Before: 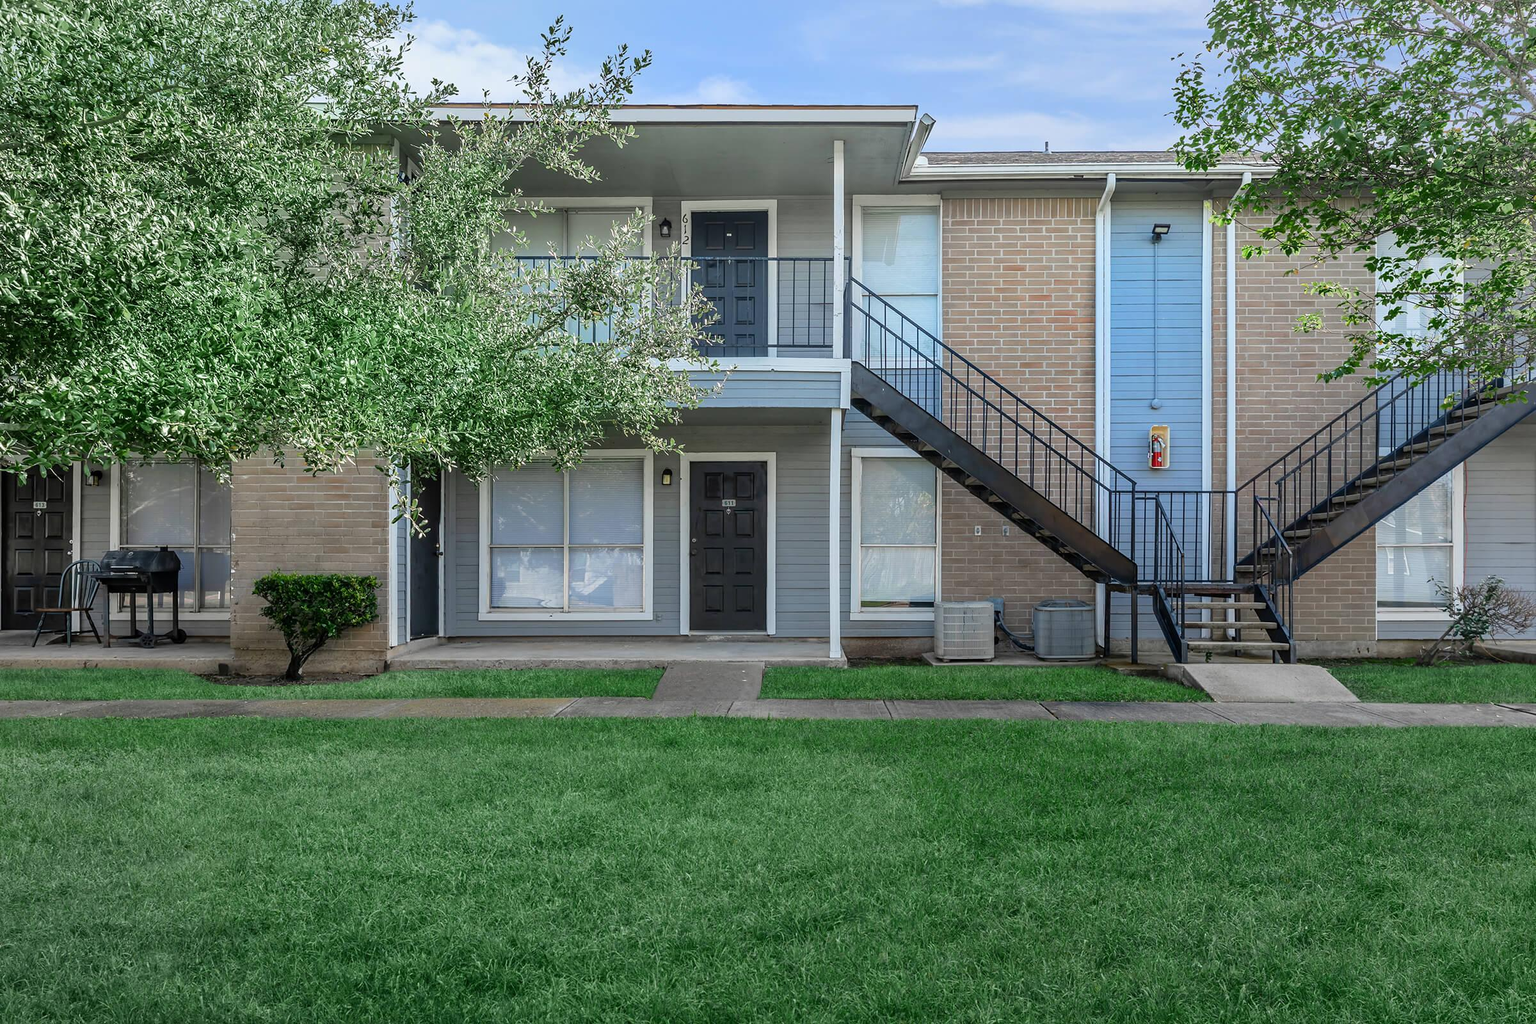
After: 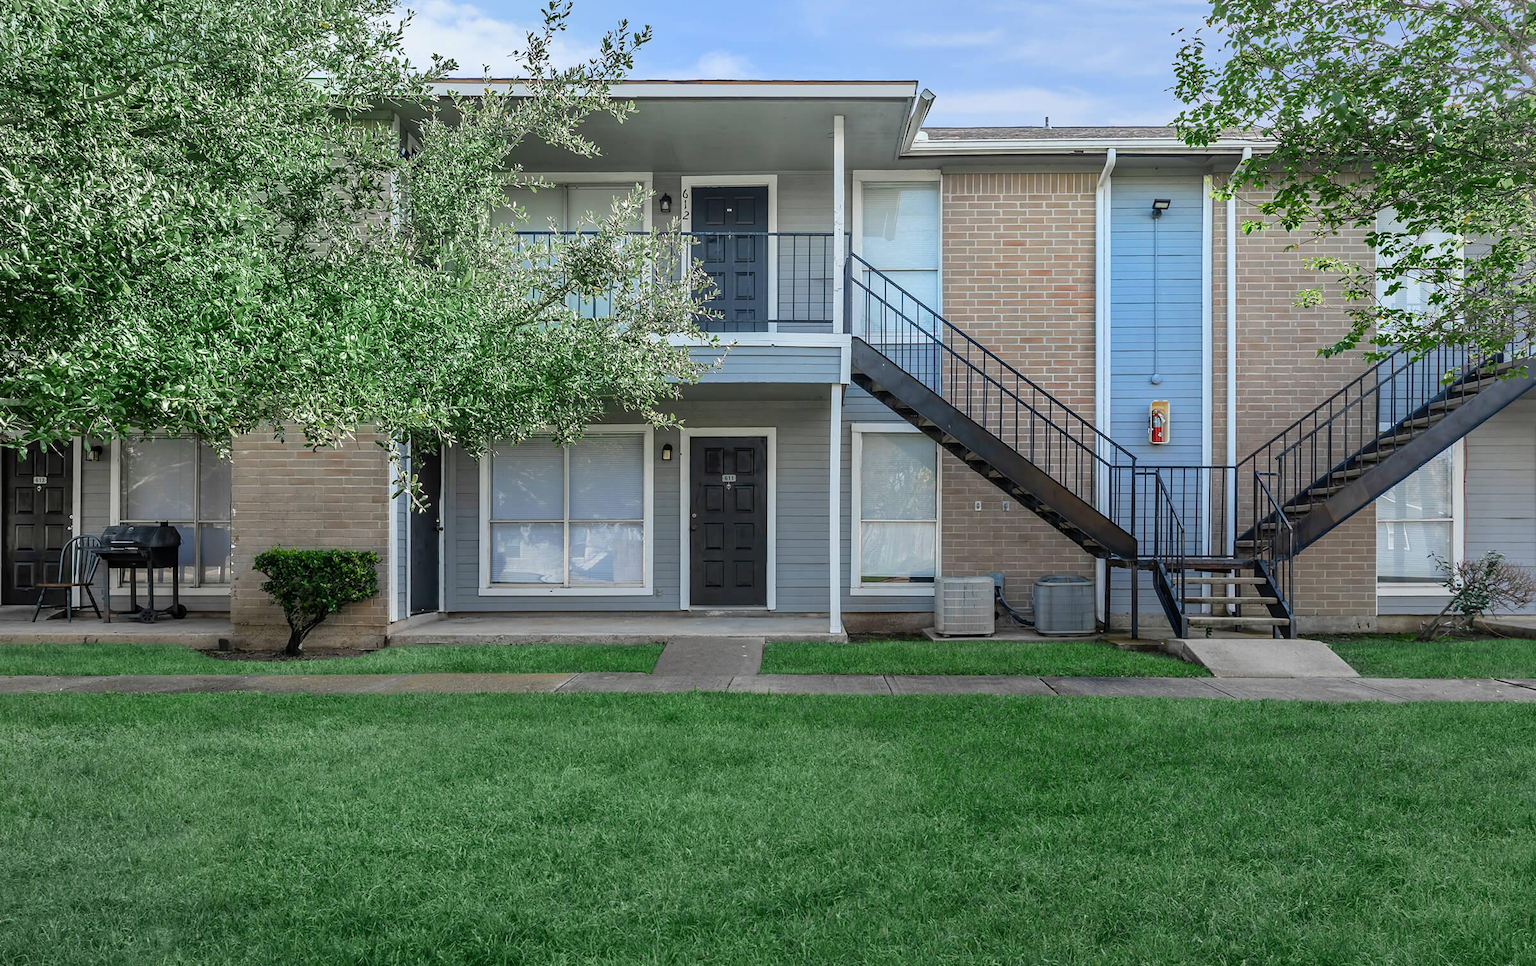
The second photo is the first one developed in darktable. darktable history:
crop and rotate: top 2.478%, bottom 3.089%
